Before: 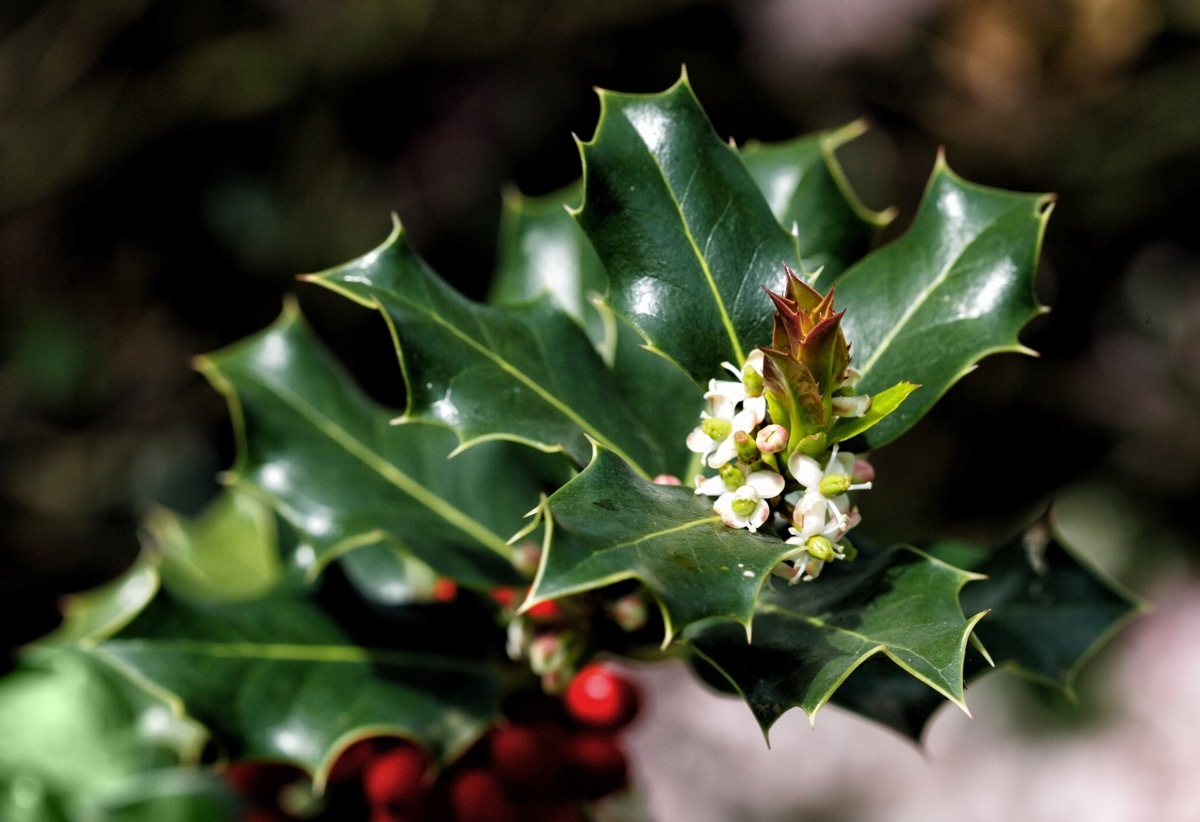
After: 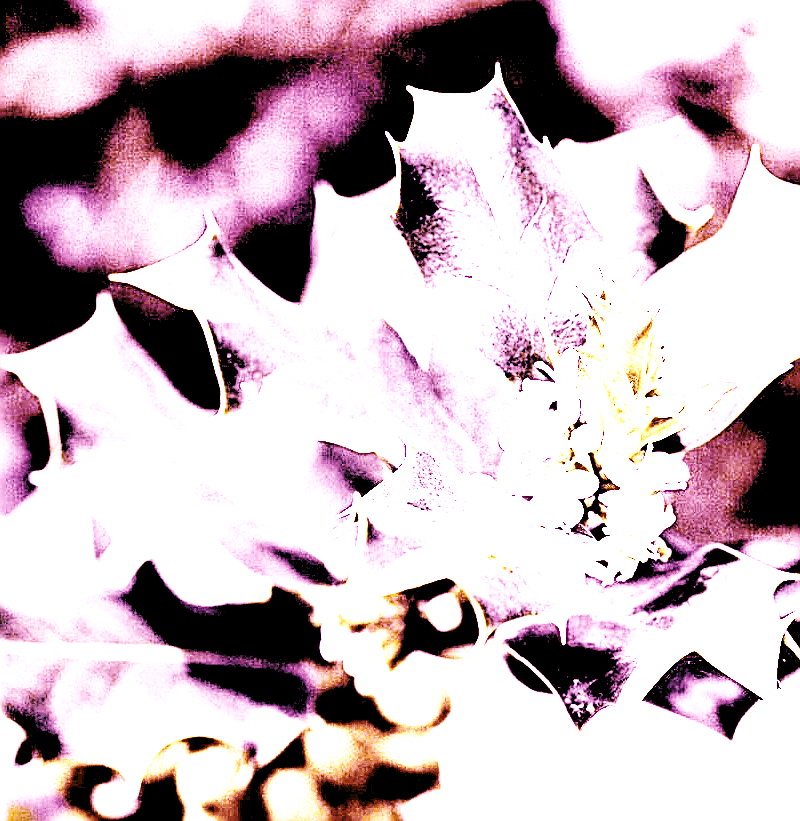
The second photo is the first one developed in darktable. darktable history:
base curve: curves: ch0 [(0, 0) (0.007, 0.004) (0.027, 0.03) (0.046, 0.07) (0.207, 0.54) (0.442, 0.872) (0.673, 0.972) (1, 1)], preserve colors none
tone equalizer: on, module defaults
levels: levels [0.514, 0.759, 1]
sharpen: on, module defaults
crop and rotate: left 15.546%, right 17.787%
white balance: red 8, blue 8
exposure: exposure 2.207 EV, compensate highlight preservation false
